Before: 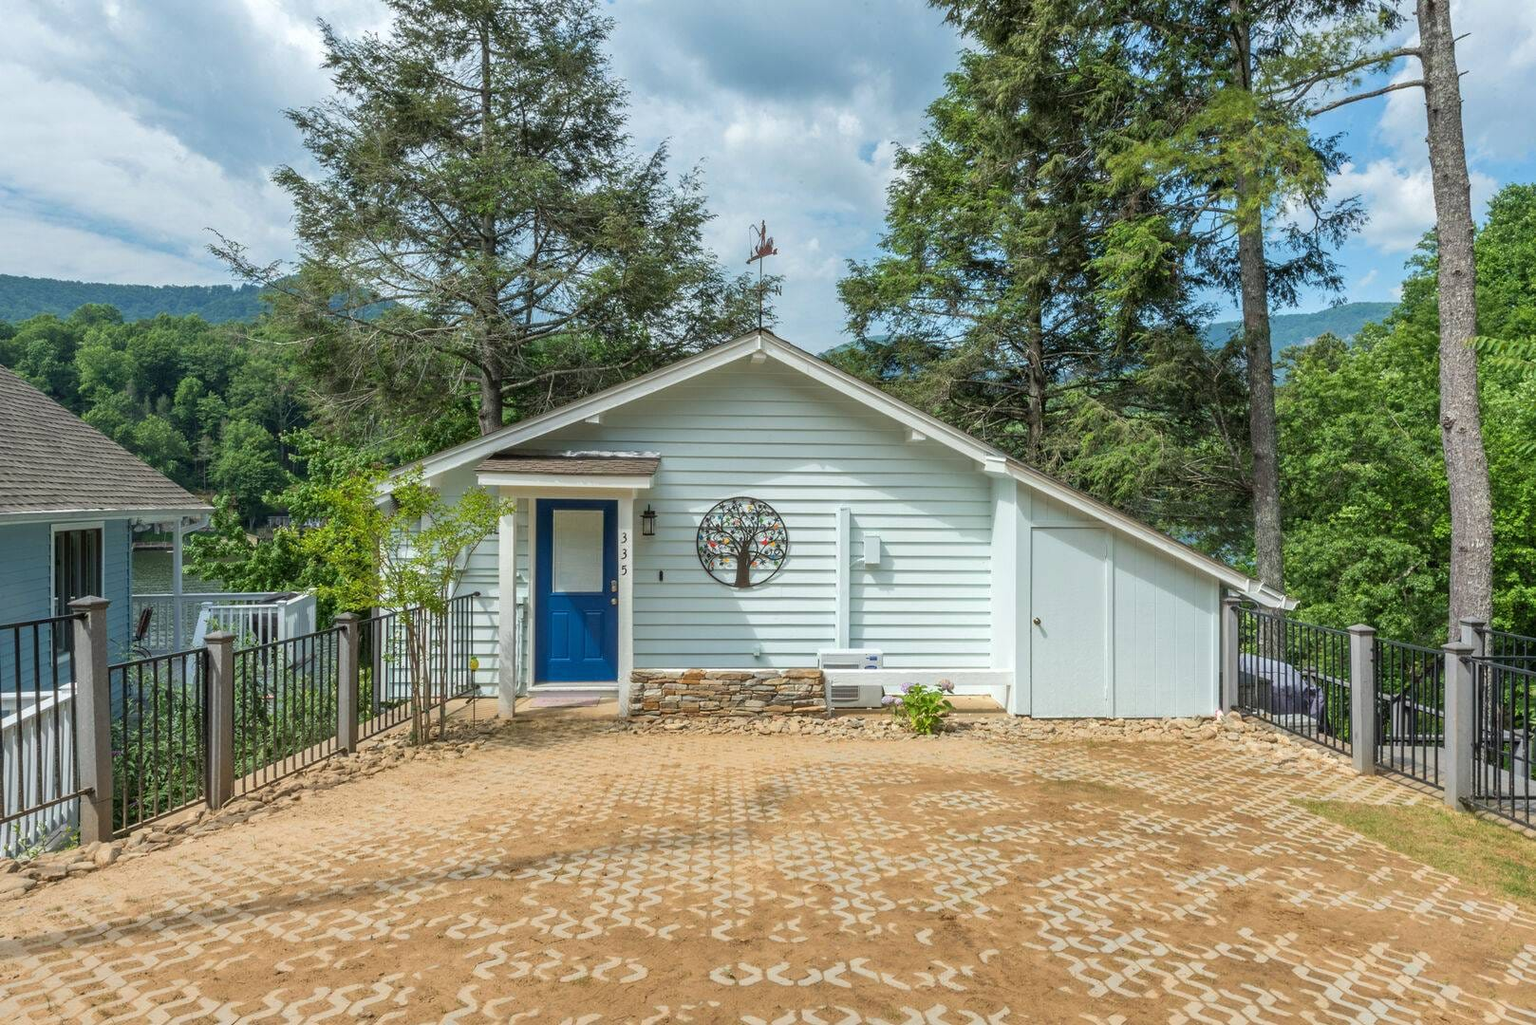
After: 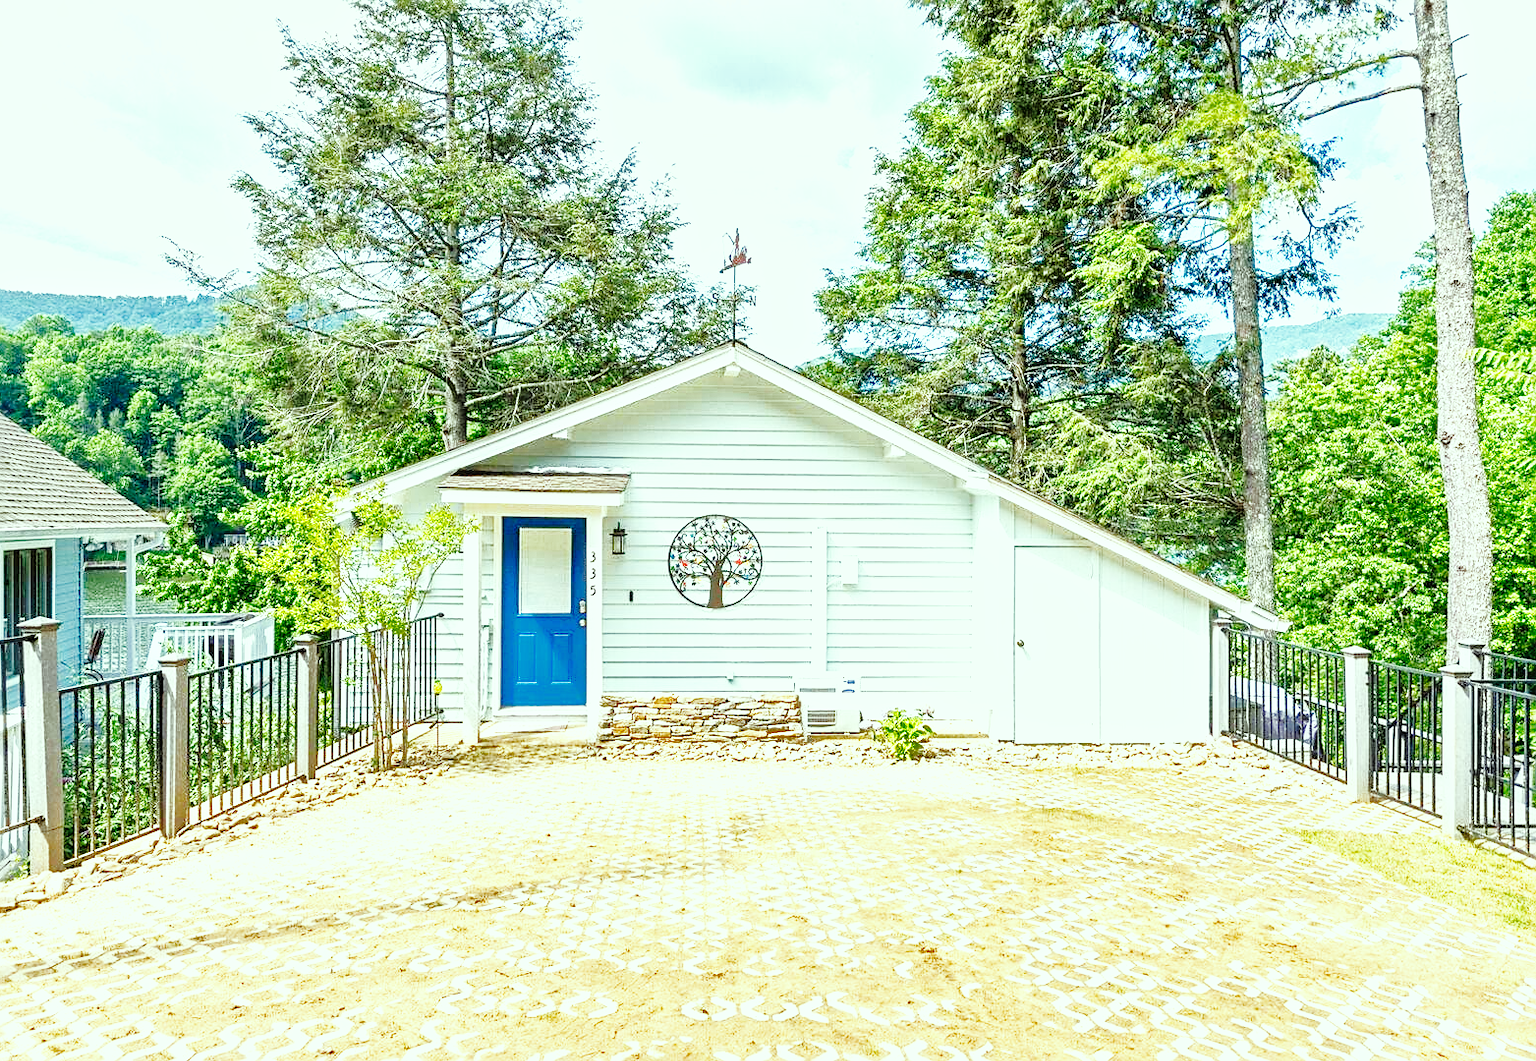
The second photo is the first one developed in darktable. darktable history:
color correction: highlights a* -7.69, highlights b* 3.35
sharpen: on, module defaults
tone curve: curves: ch0 [(0, 0) (0.765, 0.816) (1, 1)]; ch1 [(0, 0) (0.425, 0.464) (0.5, 0.5) (0.531, 0.522) (0.588, 0.575) (0.994, 0.939)]; ch2 [(0, 0) (0.398, 0.435) (0.455, 0.481) (0.501, 0.504) (0.529, 0.544) (0.584, 0.585) (1, 0.911)], preserve colors none
exposure: black level correction 0, exposure 1 EV, compensate highlight preservation false
shadows and highlights: on, module defaults
crop and rotate: left 3.348%
local contrast: mode bilateral grid, contrast 27, coarseness 15, detail 116%, midtone range 0.2
base curve: curves: ch0 [(0, 0) (0, 0) (0.002, 0.001) (0.008, 0.003) (0.019, 0.011) (0.037, 0.037) (0.064, 0.11) (0.102, 0.232) (0.152, 0.379) (0.216, 0.524) (0.296, 0.665) (0.394, 0.789) (0.512, 0.881) (0.651, 0.945) (0.813, 0.986) (1, 1)], exposure shift 0.01, preserve colors none
